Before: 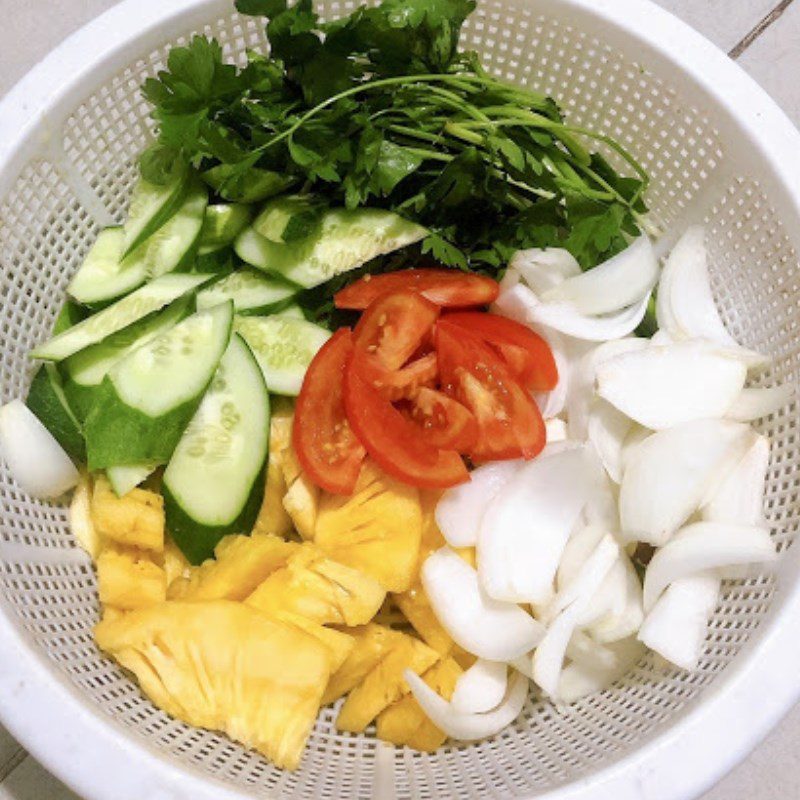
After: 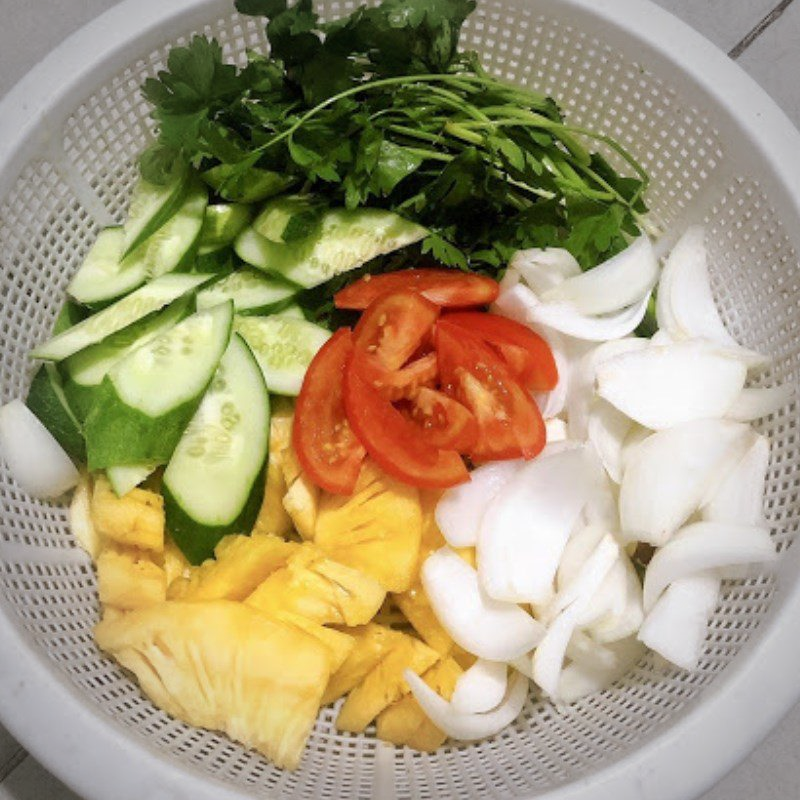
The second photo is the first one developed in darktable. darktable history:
vignetting: fall-off start 71.67%, unbound false
